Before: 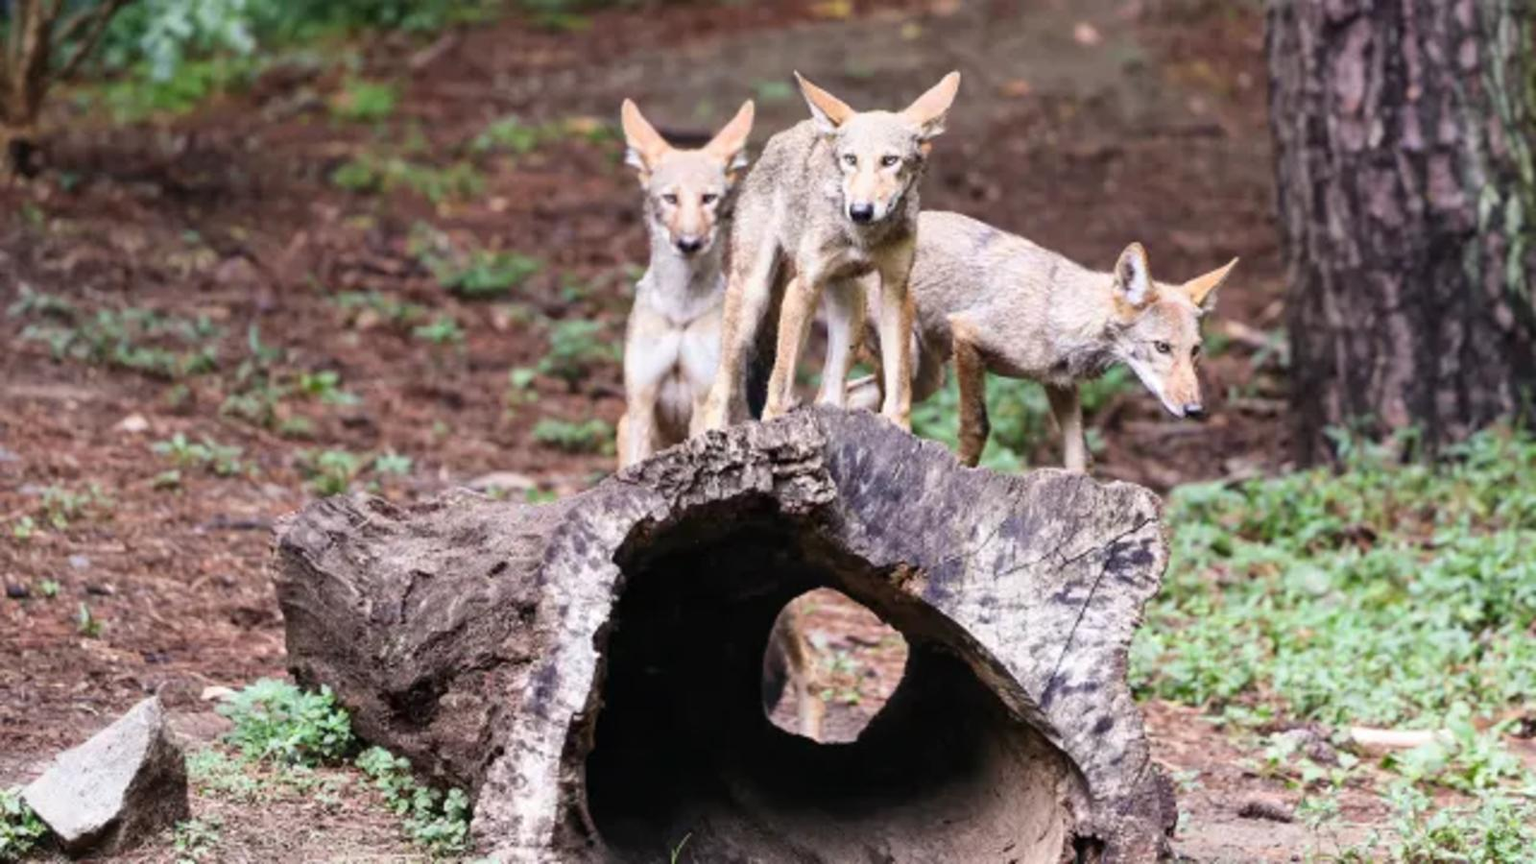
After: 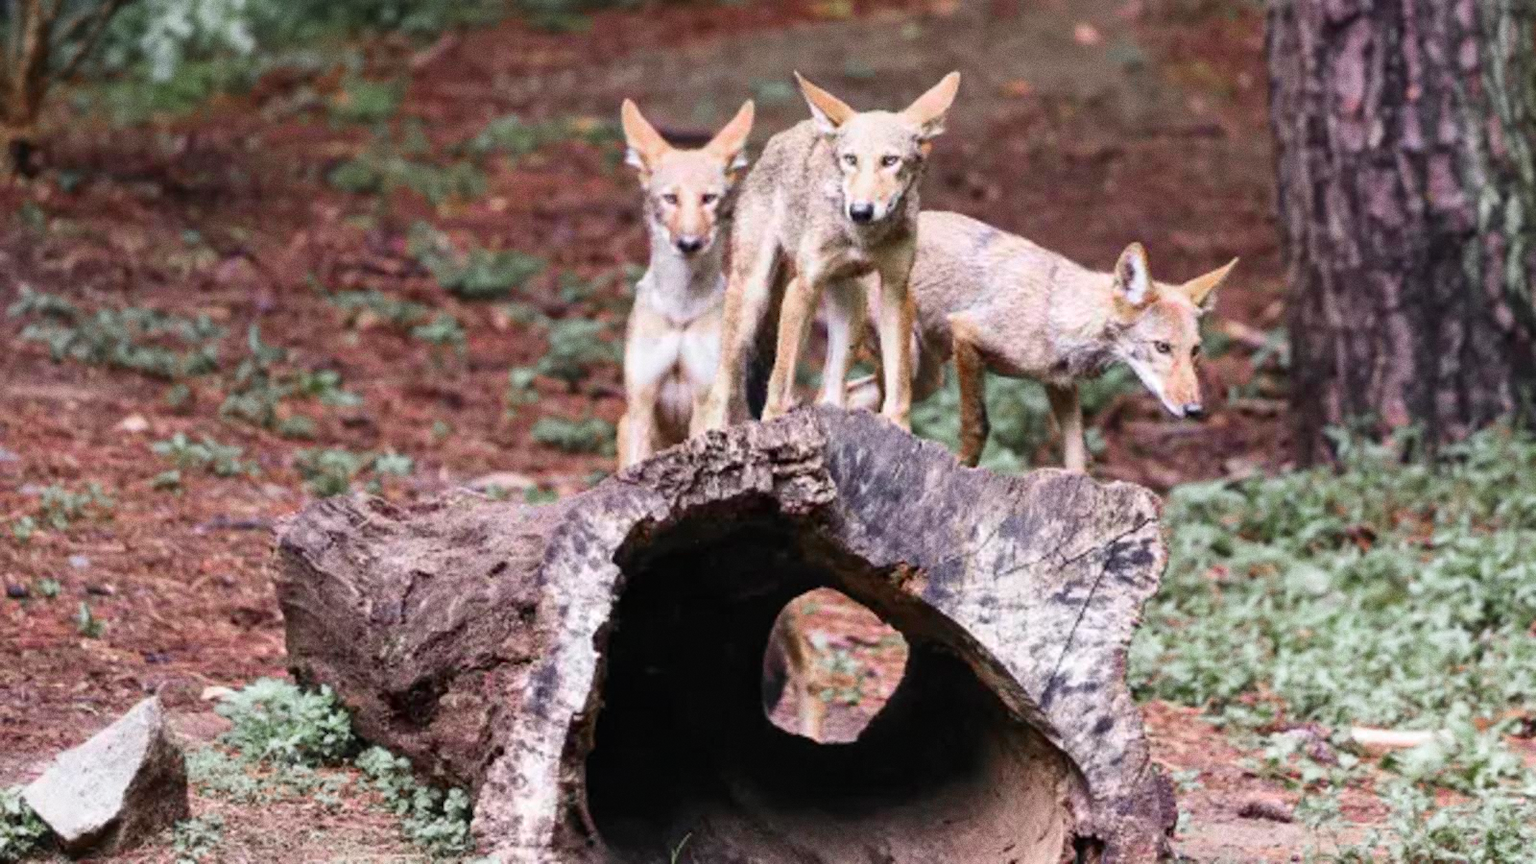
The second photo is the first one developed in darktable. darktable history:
grain: coarseness 0.09 ISO
color zones: curves: ch0 [(0, 0.48) (0.209, 0.398) (0.305, 0.332) (0.429, 0.493) (0.571, 0.5) (0.714, 0.5) (0.857, 0.5) (1, 0.48)]; ch1 [(0, 0.736) (0.143, 0.625) (0.225, 0.371) (0.429, 0.256) (0.571, 0.241) (0.714, 0.213) (0.857, 0.48) (1, 0.736)]; ch2 [(0, 0.448) (0.143, 0.498) (0.286, 0.5) (0.429, 0.5) (0.571, 0.5) (0.714, 0.5) (0.857, 0.5) (1, 0.448)]
